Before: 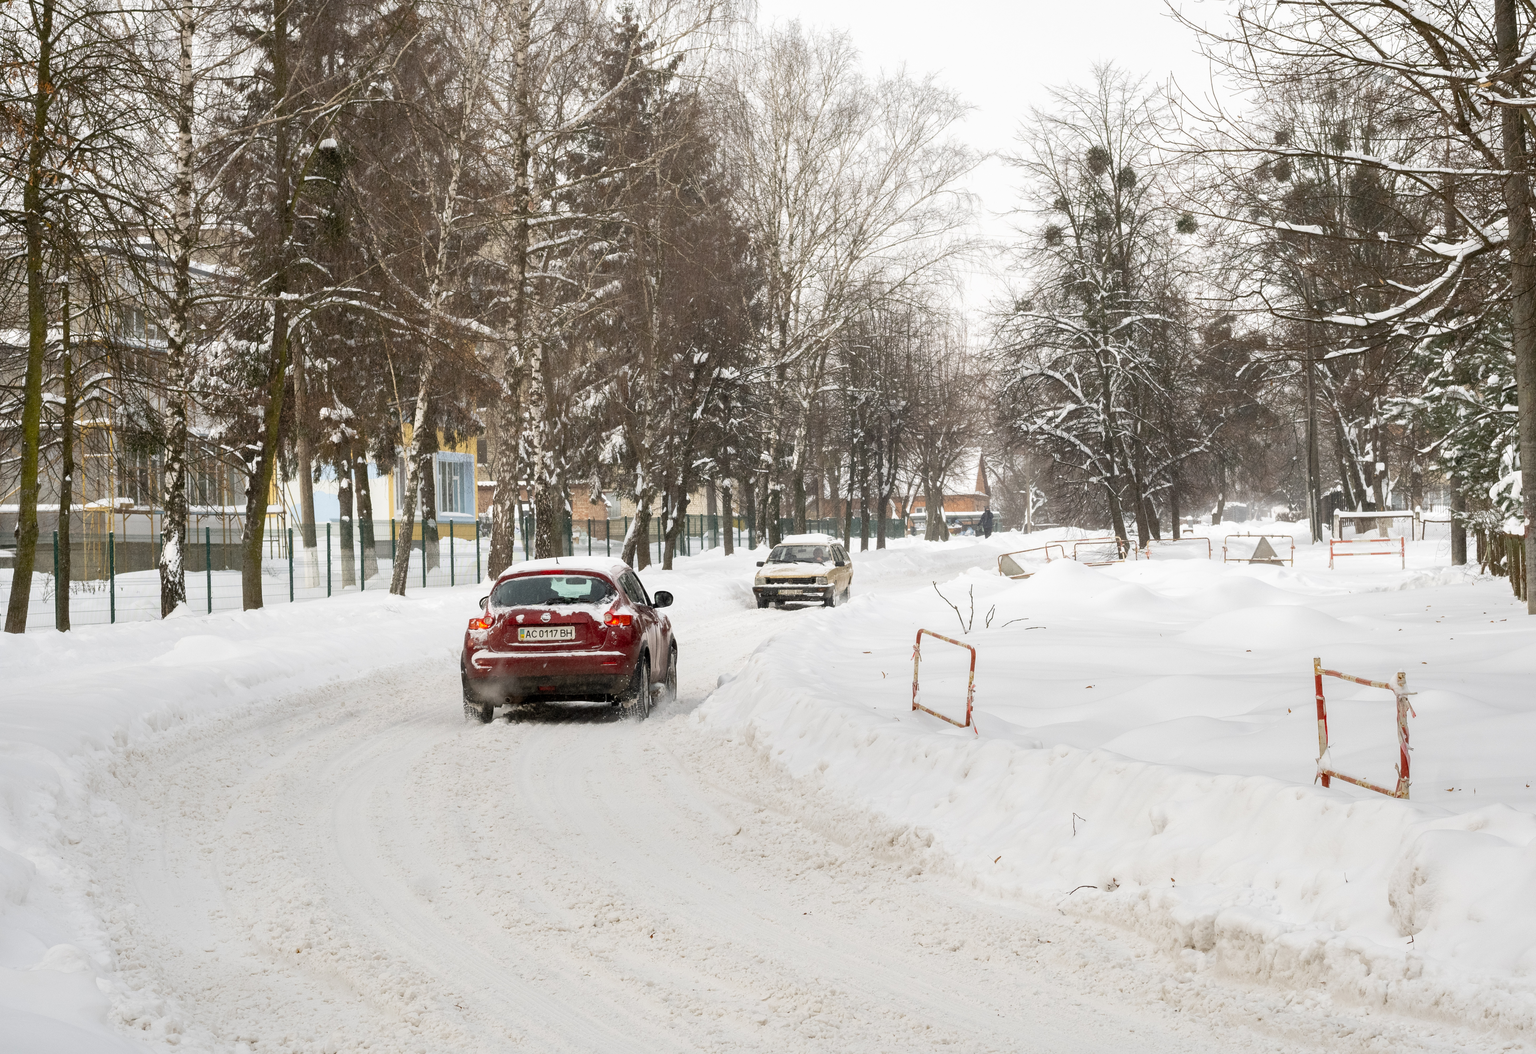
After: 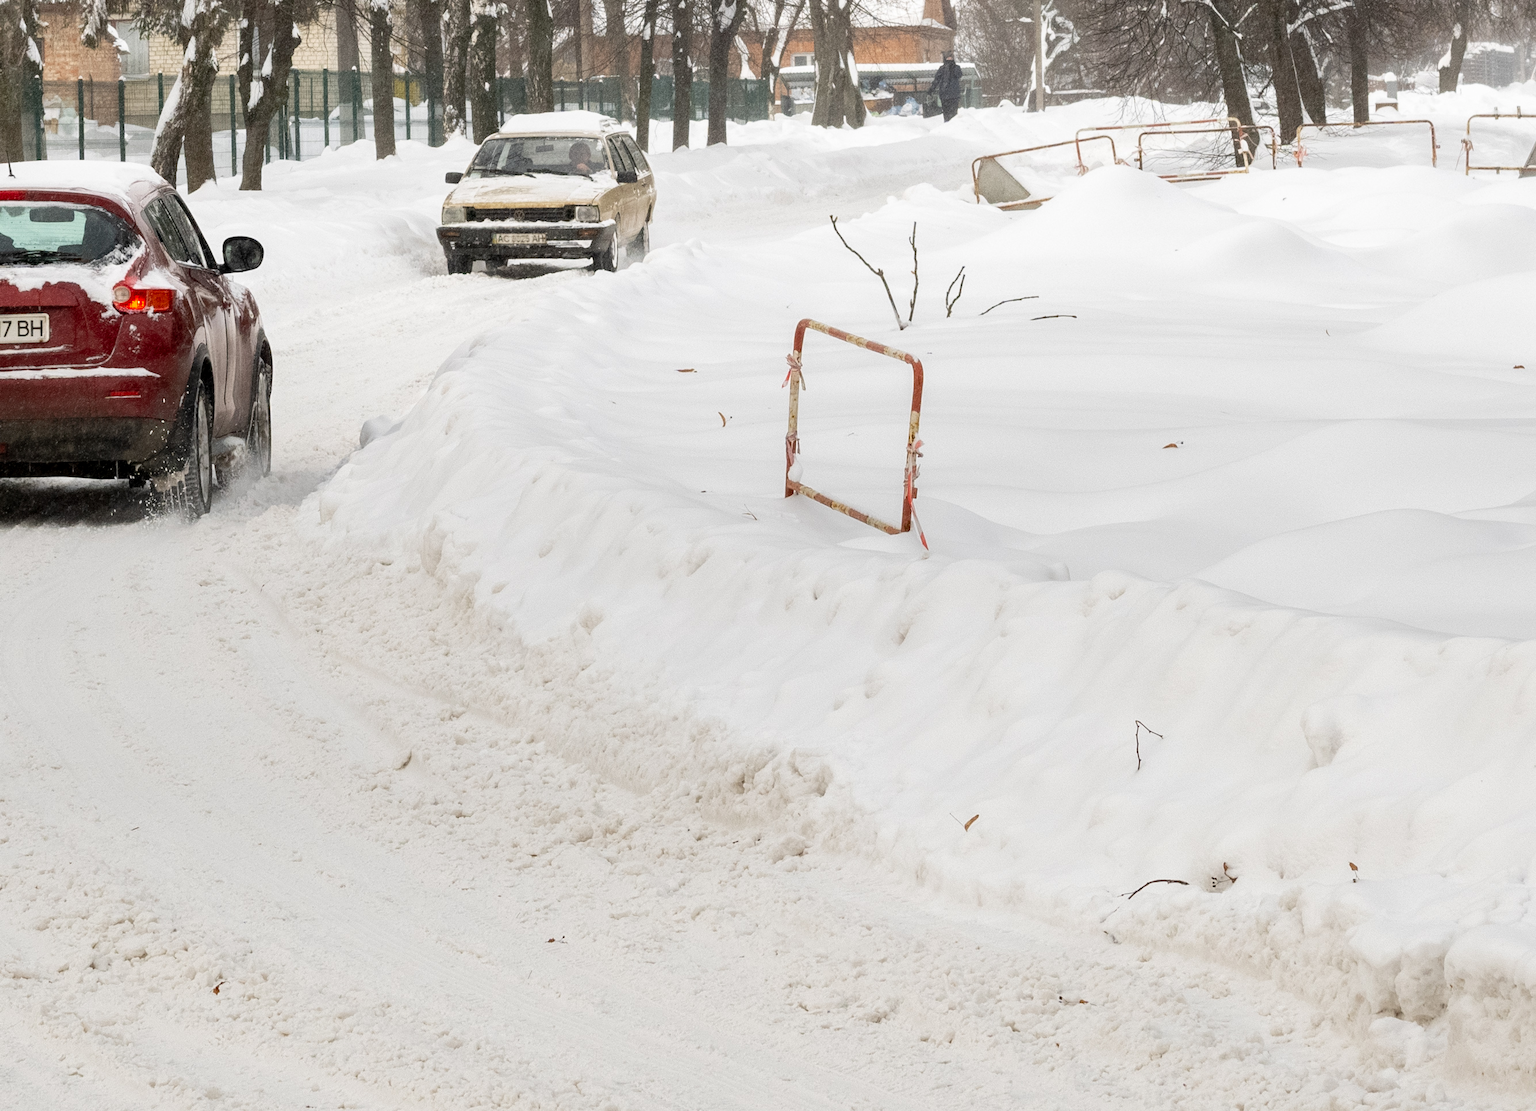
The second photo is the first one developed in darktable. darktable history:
exposure: black level correction 0.001, compensate highlight preservation false
crop: left 35.976%, top 45.819%, right 18.162%, bottom 5.807%
